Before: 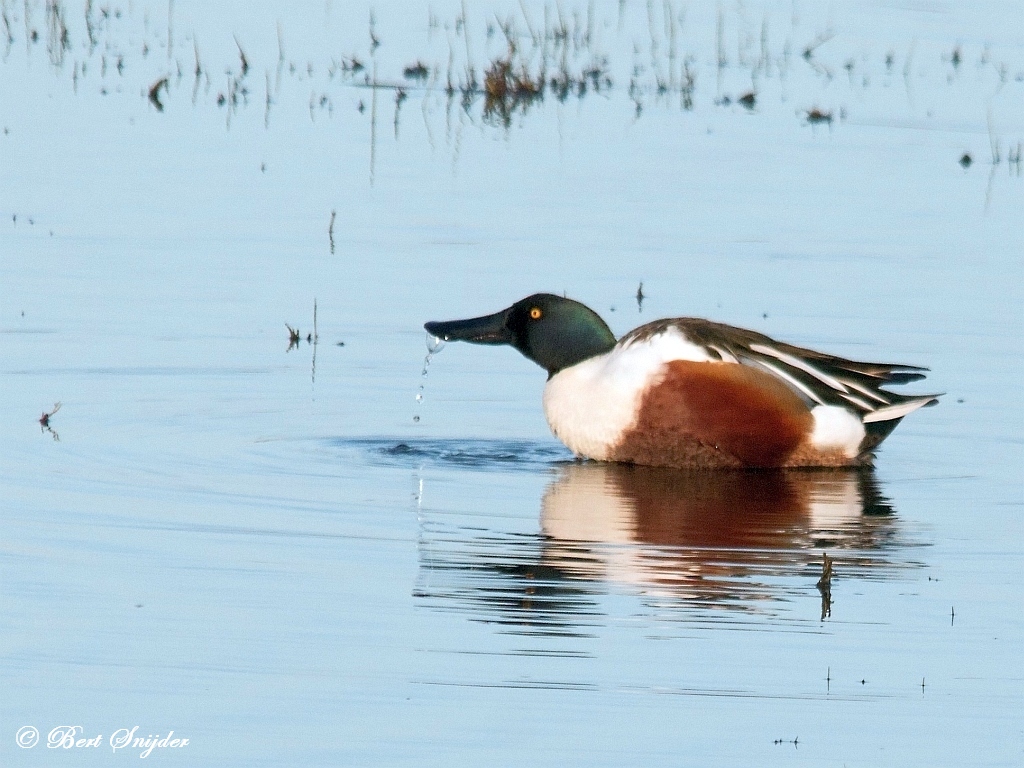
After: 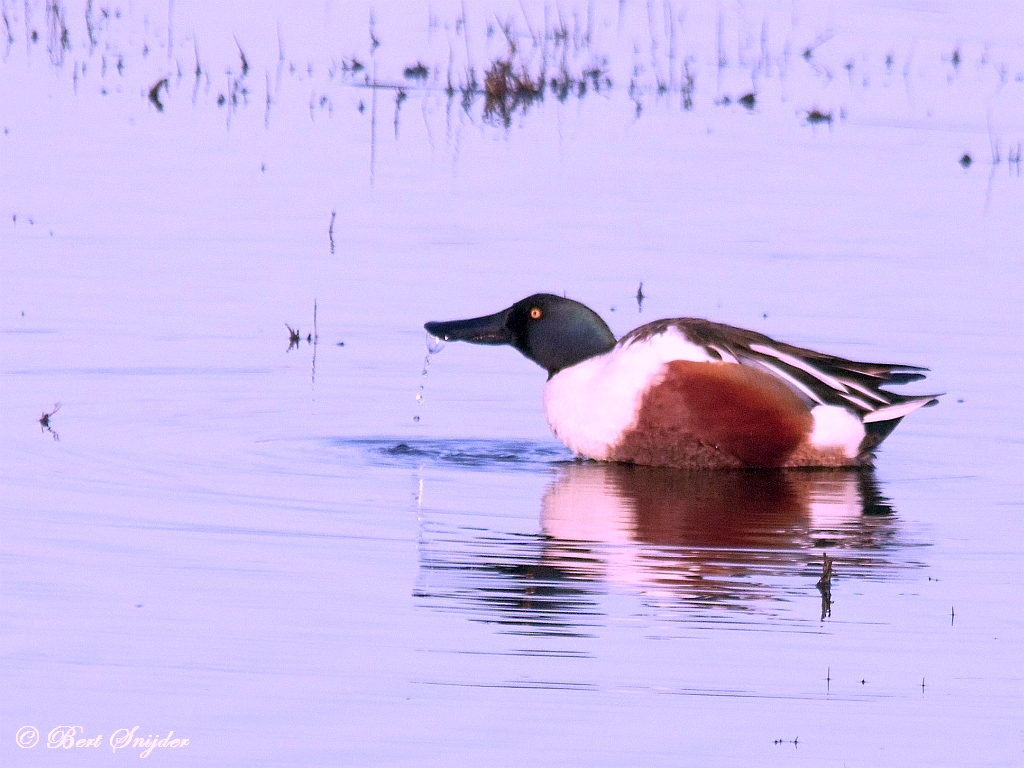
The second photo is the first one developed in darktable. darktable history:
color calibration: output R [1.107, -0.012, -0.003, 0], output B [0, 0, 1.308, 0], x 0.367, y 0.376, temperature 4360.53 K
